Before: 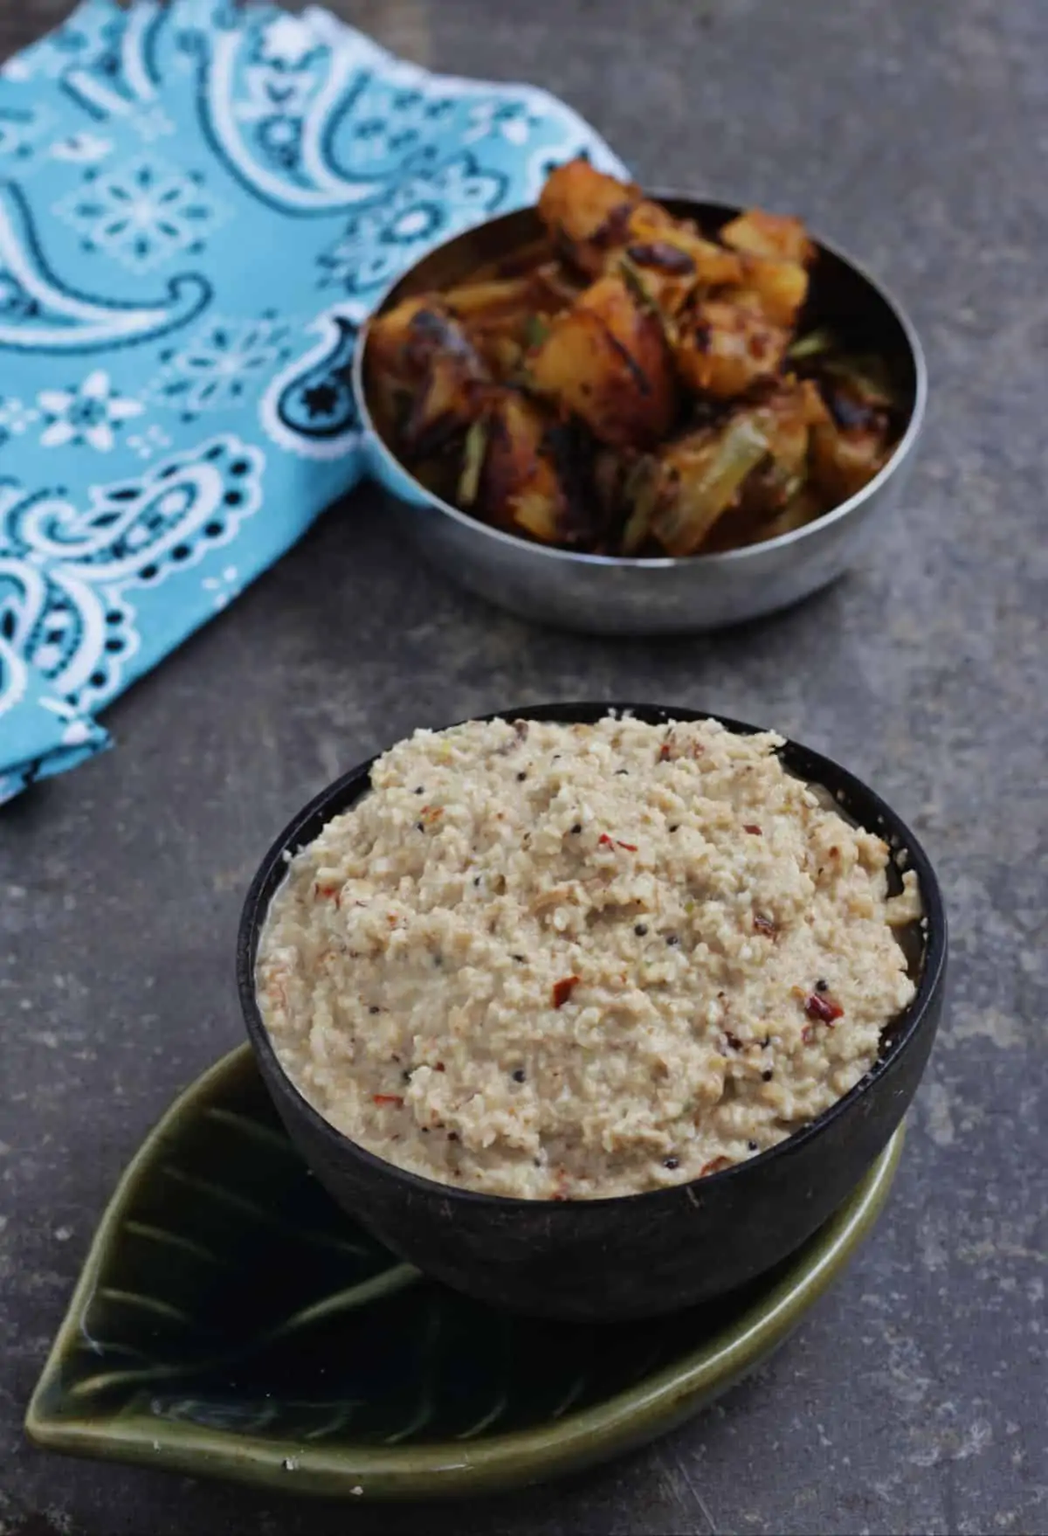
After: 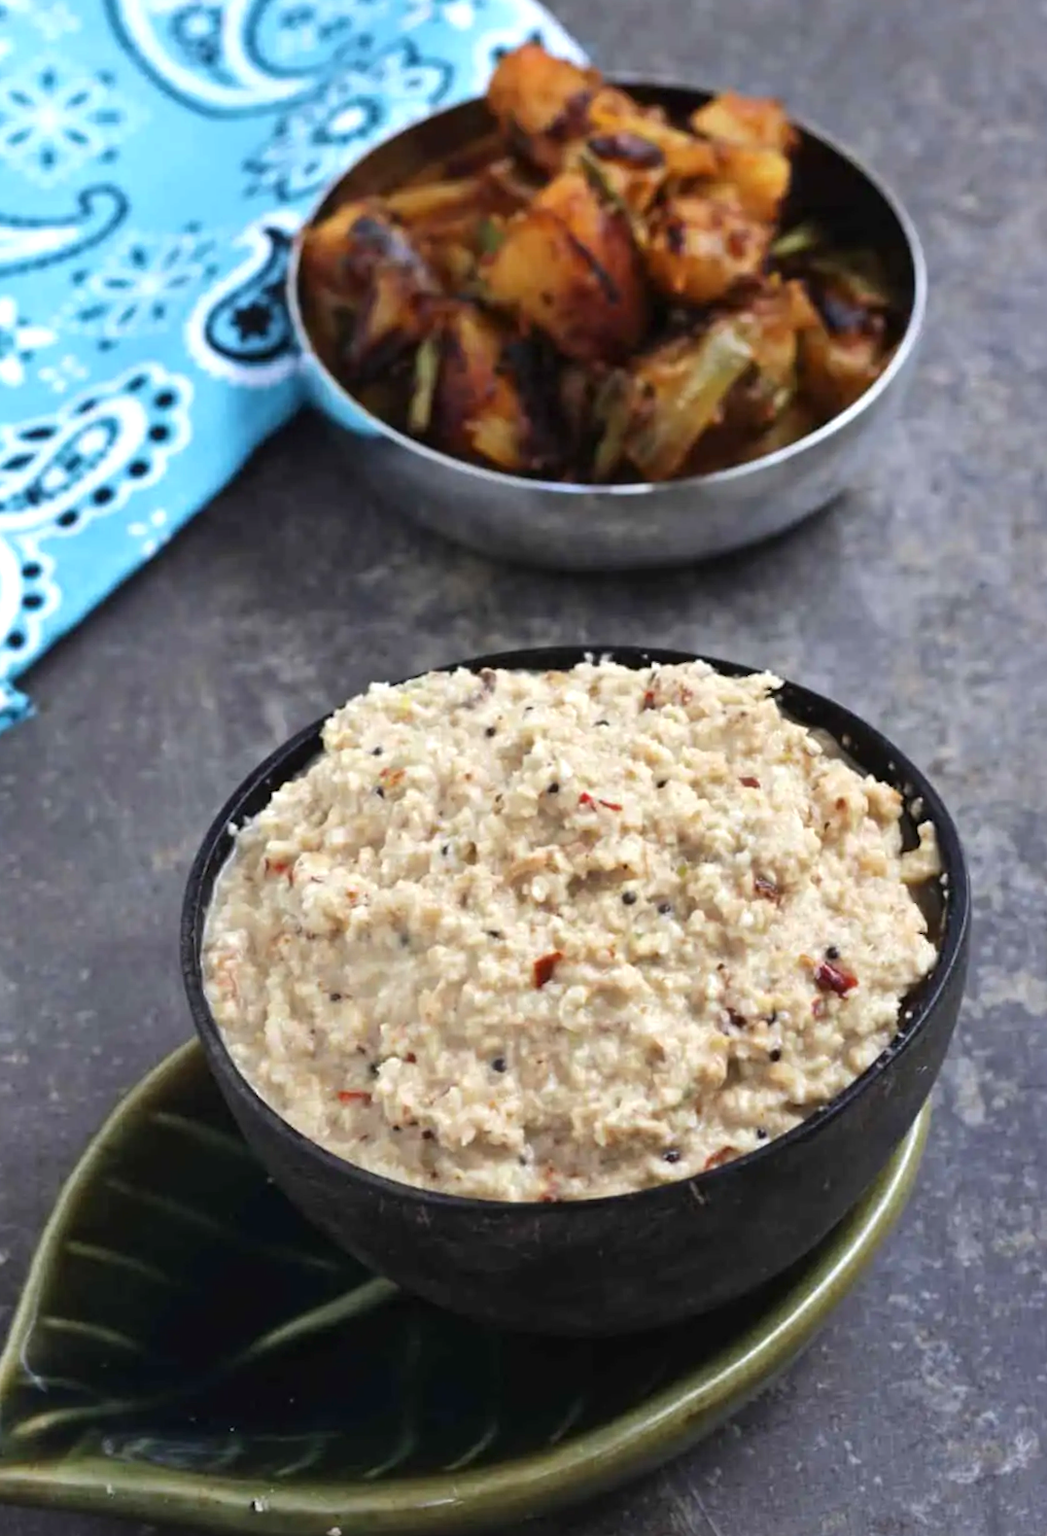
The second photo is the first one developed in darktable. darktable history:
rotate and perspective: automatic cropping original format, crop left 0, crop top 0
crop and rotate: angle 1.96°, left 5.673%, top 5.673%
exposure: black level correction 0, exposure 0.7 EV, compensate exposure bias true, compensate highlight preservation false
